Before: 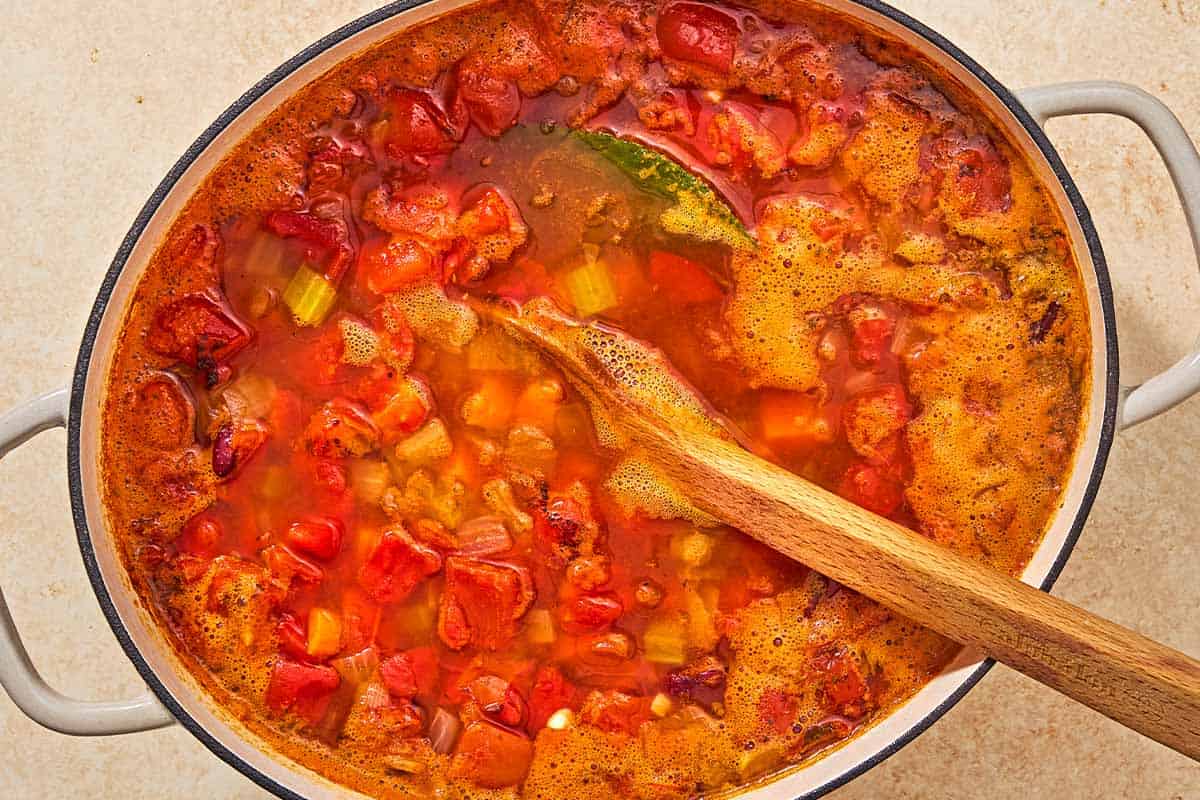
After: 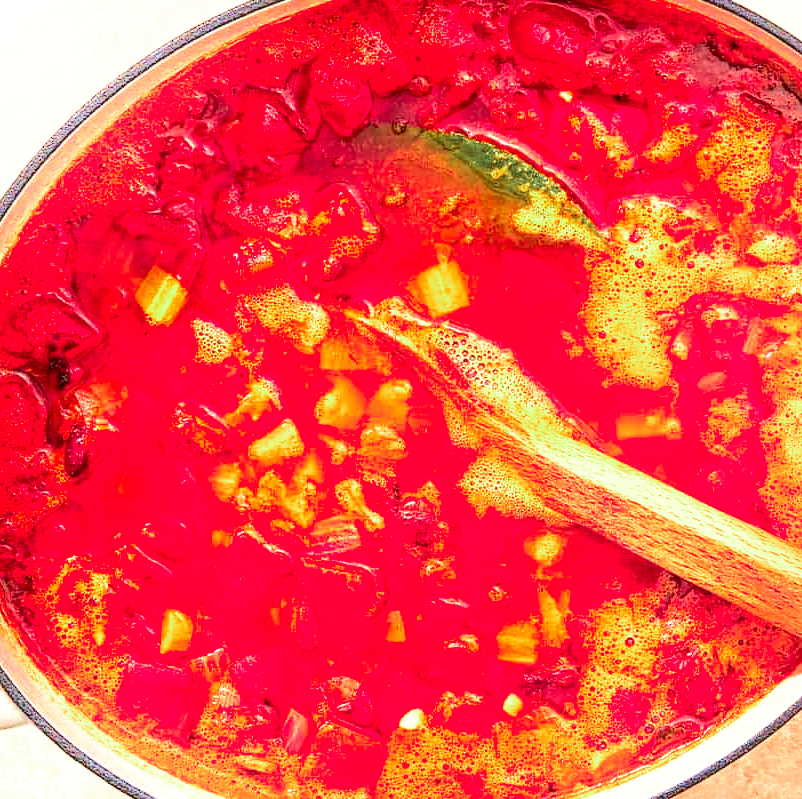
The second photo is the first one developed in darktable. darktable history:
tone equalizer: -8 EV -0.766 EV, -7 EV -0.678 EV, -6 EV -0.57 EV, -5 EV -0.397 EV, -3 EV 0.395 EV, -2 EV 0.6 EV, -1 EV 0.678 EV, +0 EV 0.772 EV
contrast brightness saturation: saturation 0.123
local contrast: on, module defaults
crop and rotate: left 12.363%, right 20.779%
velvia: on, module defaults
shadows and highlights: shadows -55.05, highlights 88.01, soften with gaussian
color zones: curves: ch0 [(0, 0.466) (0.128, 0.466) (0.25, 0.5) (0.375, 0.456) (0.5, 0.5) (0.625, 0.5) (0.737, 0.652) (0.875, 0.5)]; ch1 [(0, 0.603) (0.125, 0.618) (0.261, 0.348) (0.372, 0.353) (0.497, 0.363) (0.611, 0.45) (0.731, 0.427) (0.875, 0.518) (0.998, 0.652)]; ch2 [(0, 0.559) (0.125, 0.451) (0.253, 0.564) (0.37, 0.578) (0.5, 0.466) (0.625, 0.471) (0.731, 0.471) (0.88, 0.485)]
